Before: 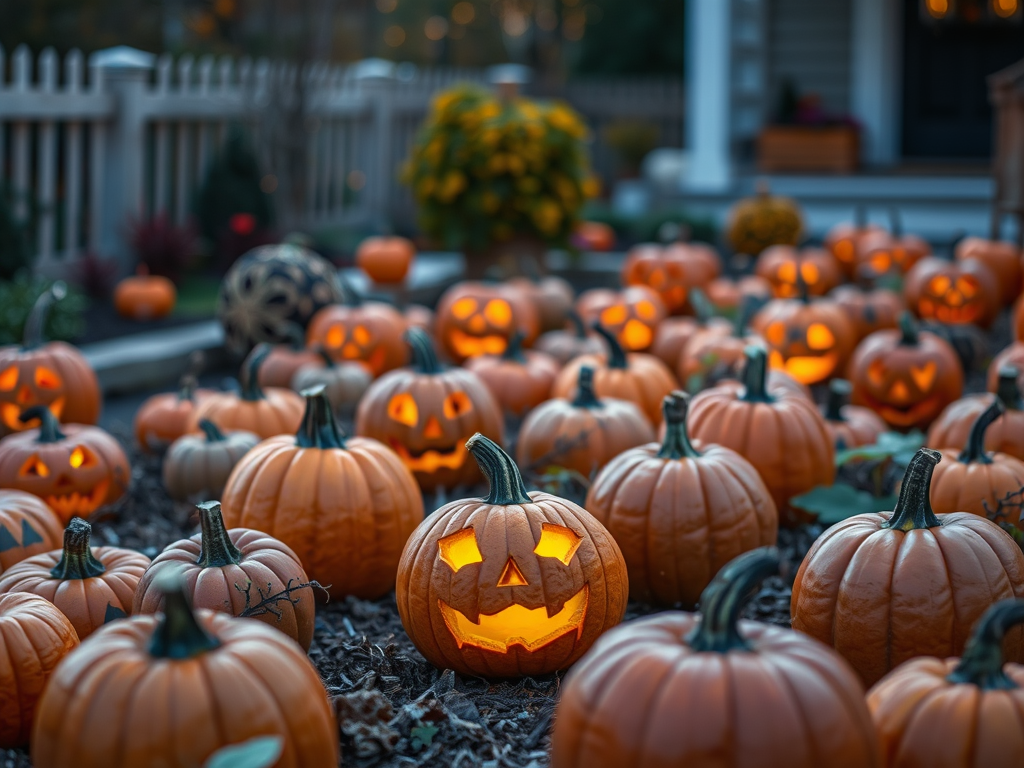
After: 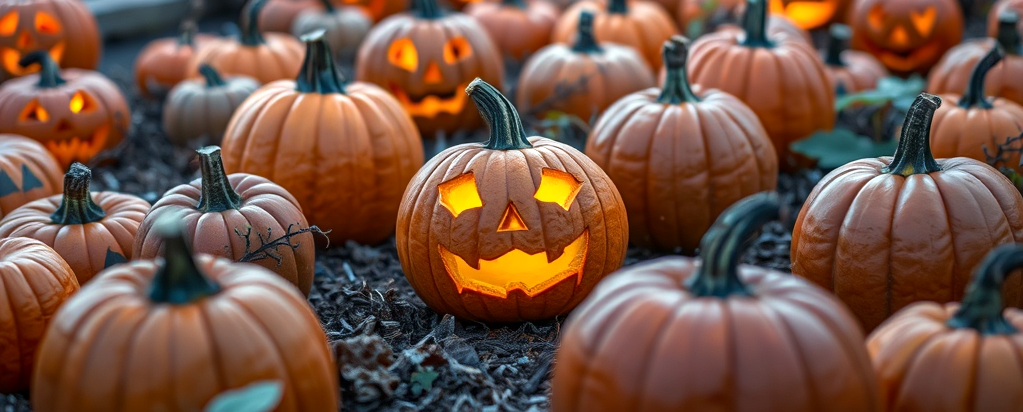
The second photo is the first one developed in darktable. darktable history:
crop and rotate: top 46.282%, right 0.089%
exposure: black level correction 0.001, exposure 0.298 EV, compensate exposure bias true, compensate highlight preservation false
